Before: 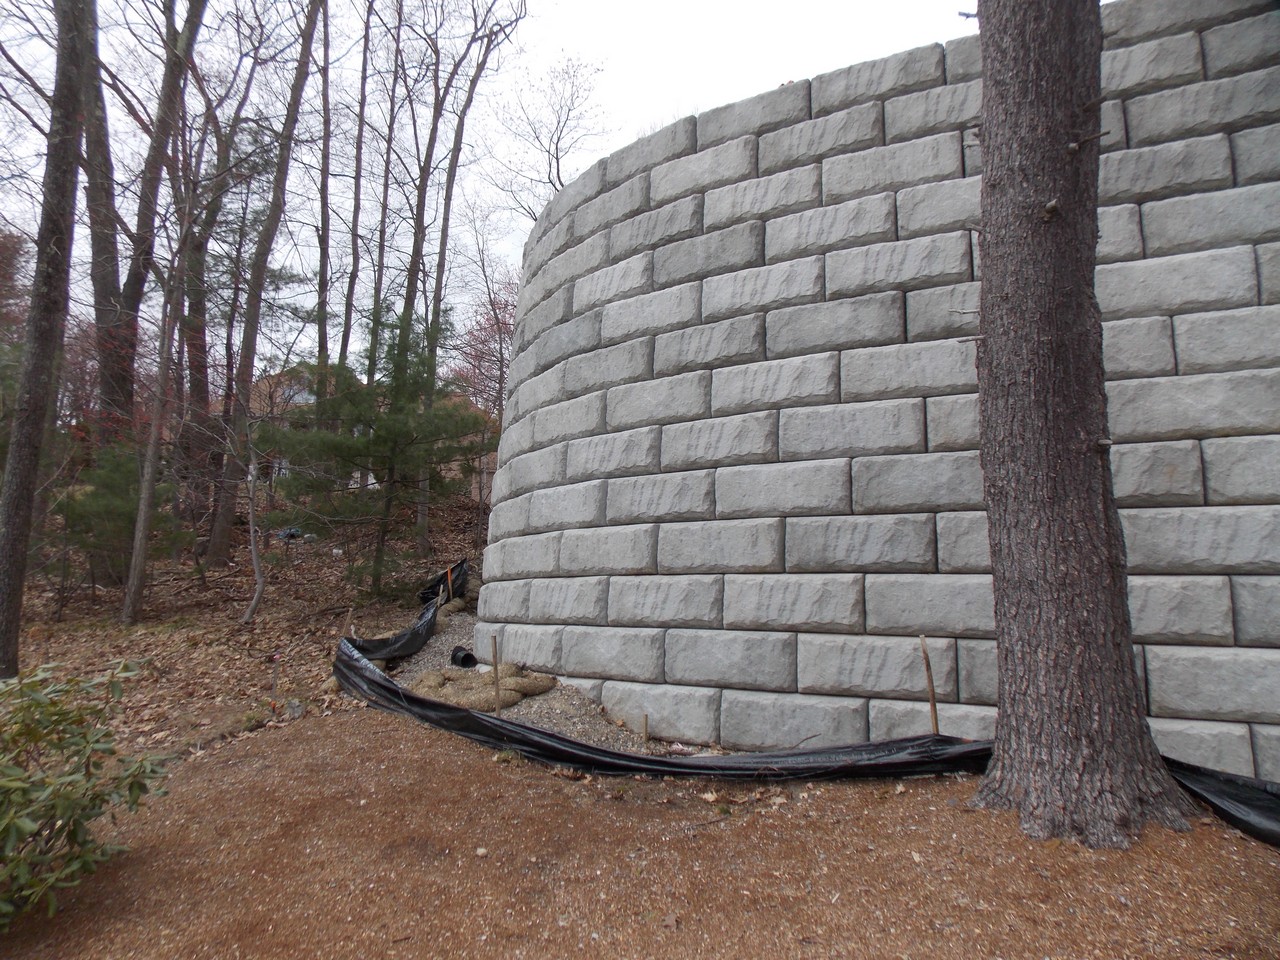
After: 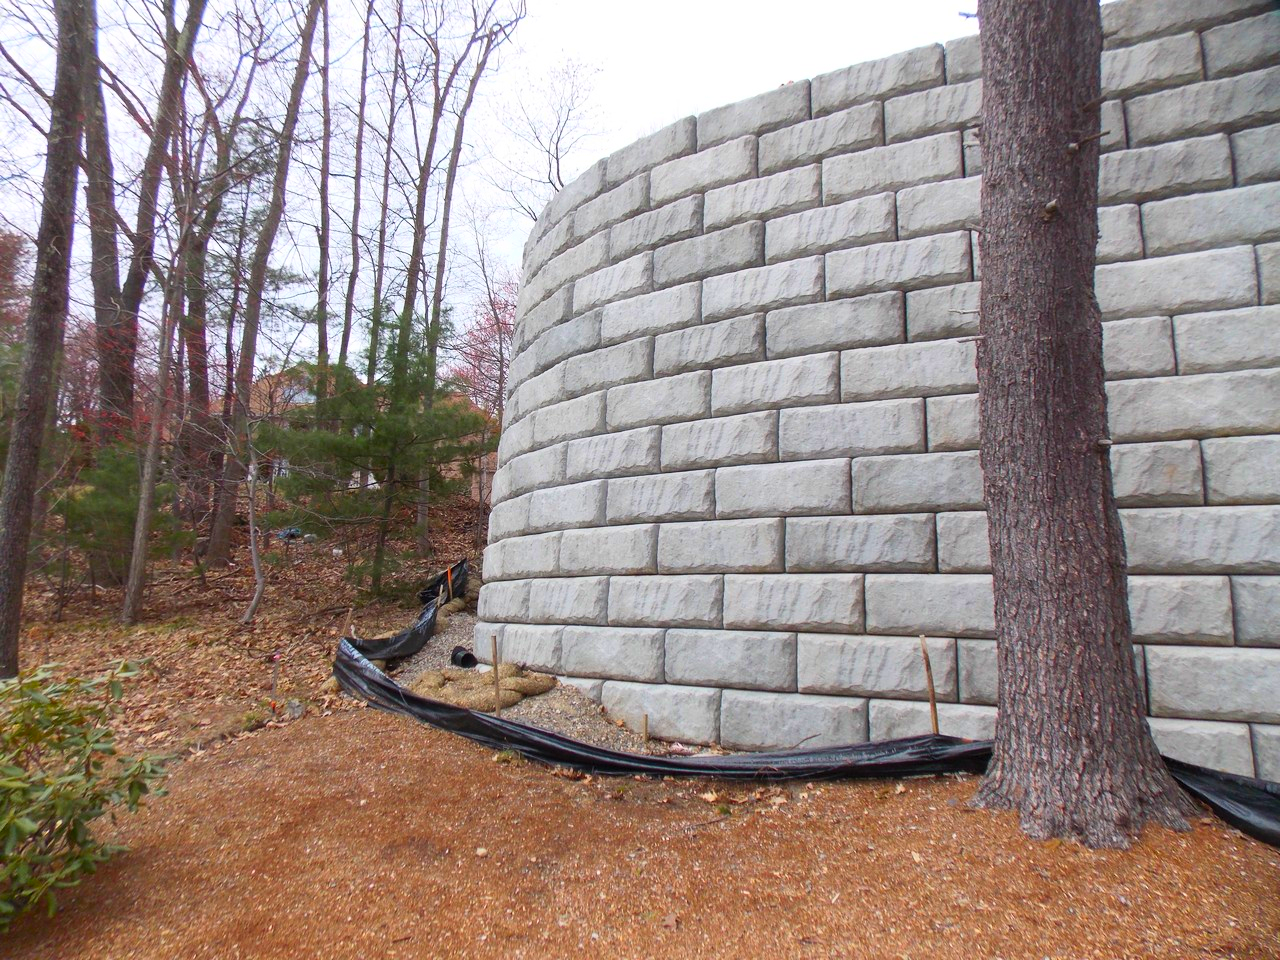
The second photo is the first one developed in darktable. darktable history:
contrast brightness saturation: contrast 0.204, brightness 0.193, saturation 0.79
